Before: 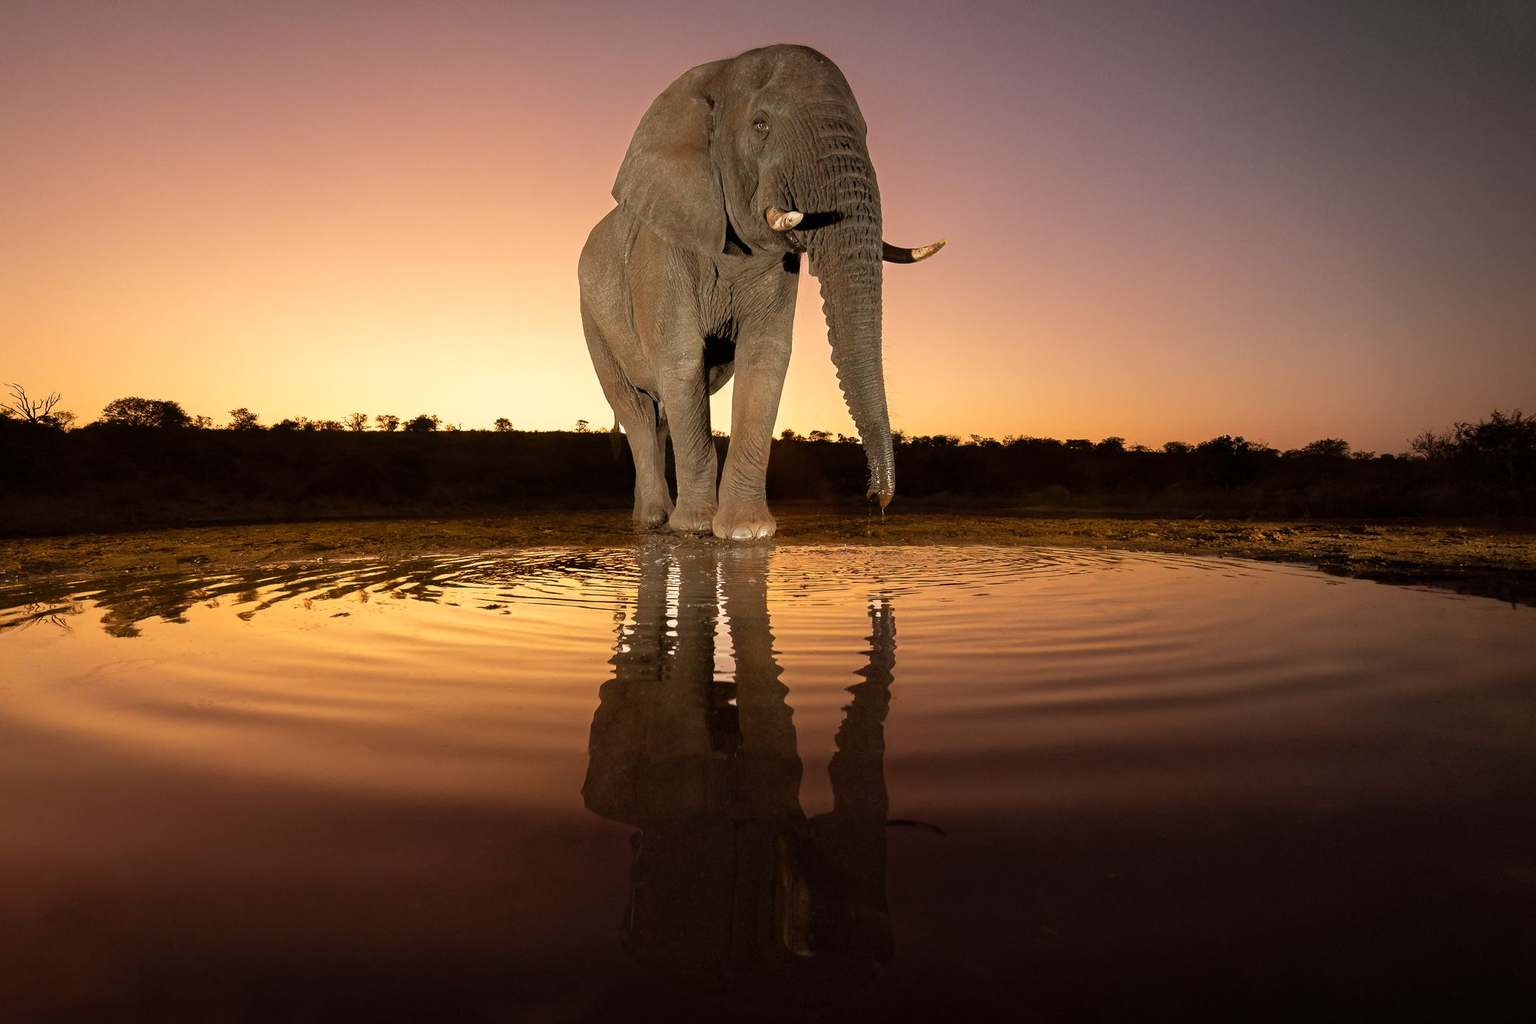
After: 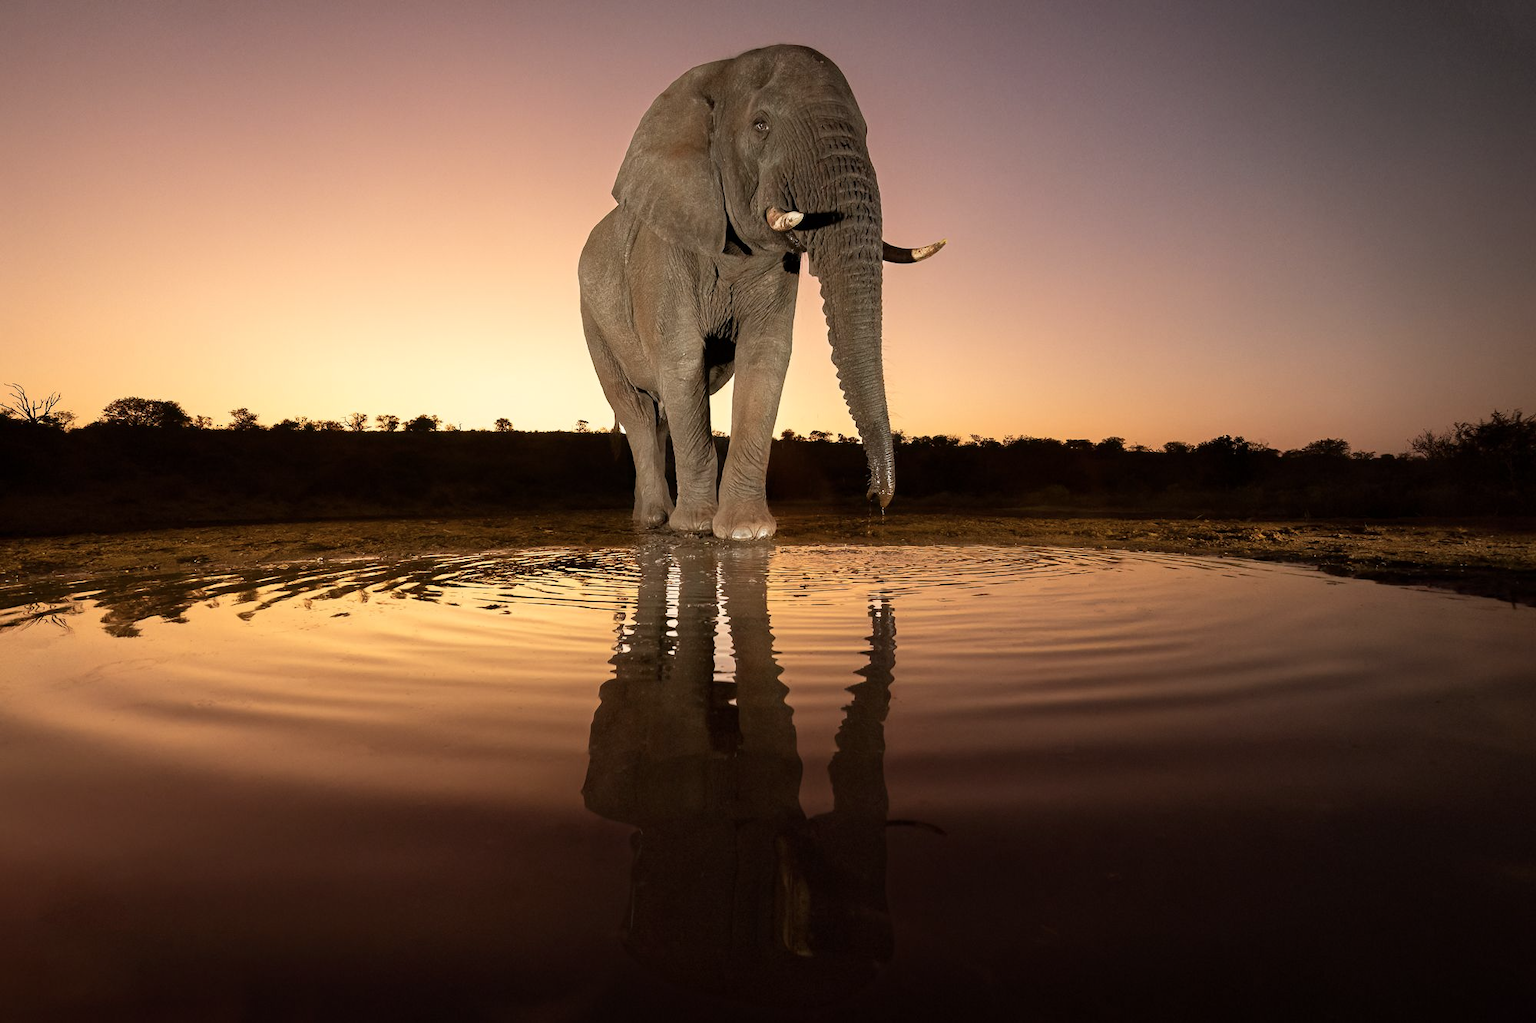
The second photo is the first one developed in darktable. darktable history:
contrast brightness saturation: contrast 0.109, saturation -0.156
